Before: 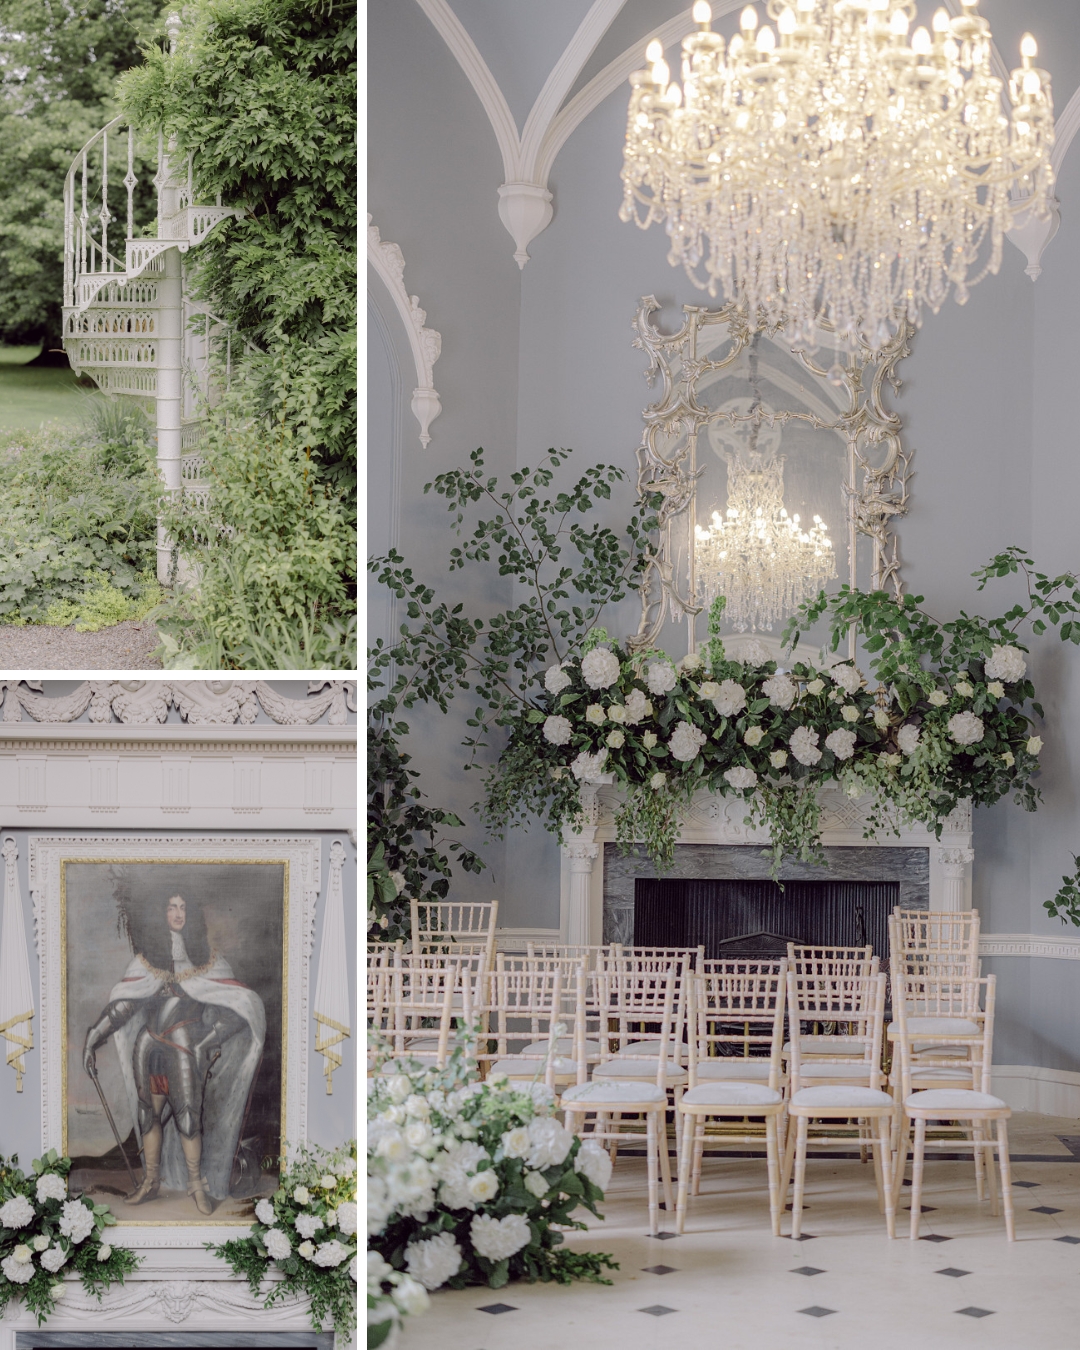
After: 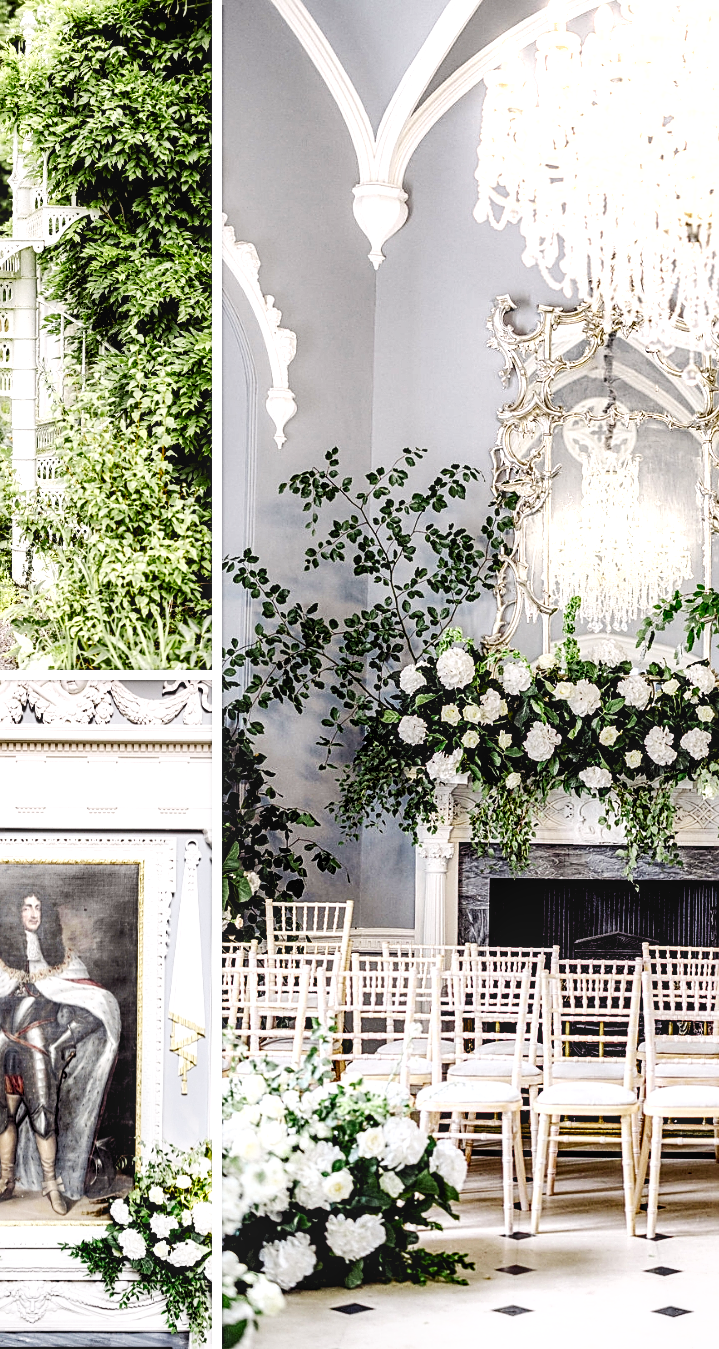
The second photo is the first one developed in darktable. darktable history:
levels: levels [0.062, 0.494, 0.925]
base curve: curves: ch0 [(0, 0) (0.007, 0.004) (0.027, 0.03) (0.046, 0.07) (0.207, 0.54) (0.442, 0.872) (0.673, 0.972) (1, 1)], preserve colors none
crop and rotate: left 13.469%, right 19.879%
contrast brightness saturation: contrast 0.101, brightness -0.269, saturation 0.147
local contrast: on, module defaults
shadows and highlights: soften with gaussian
sharpen: on, module defaults
